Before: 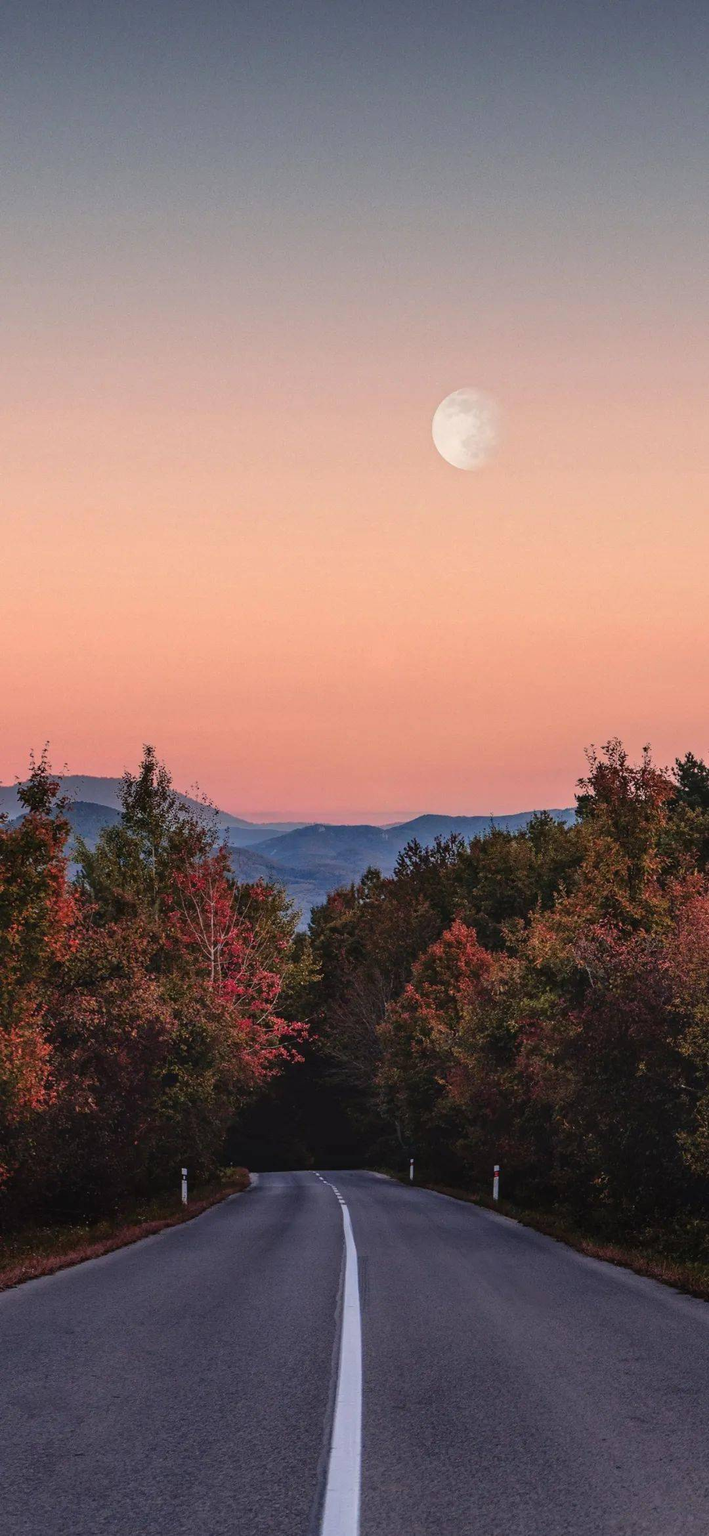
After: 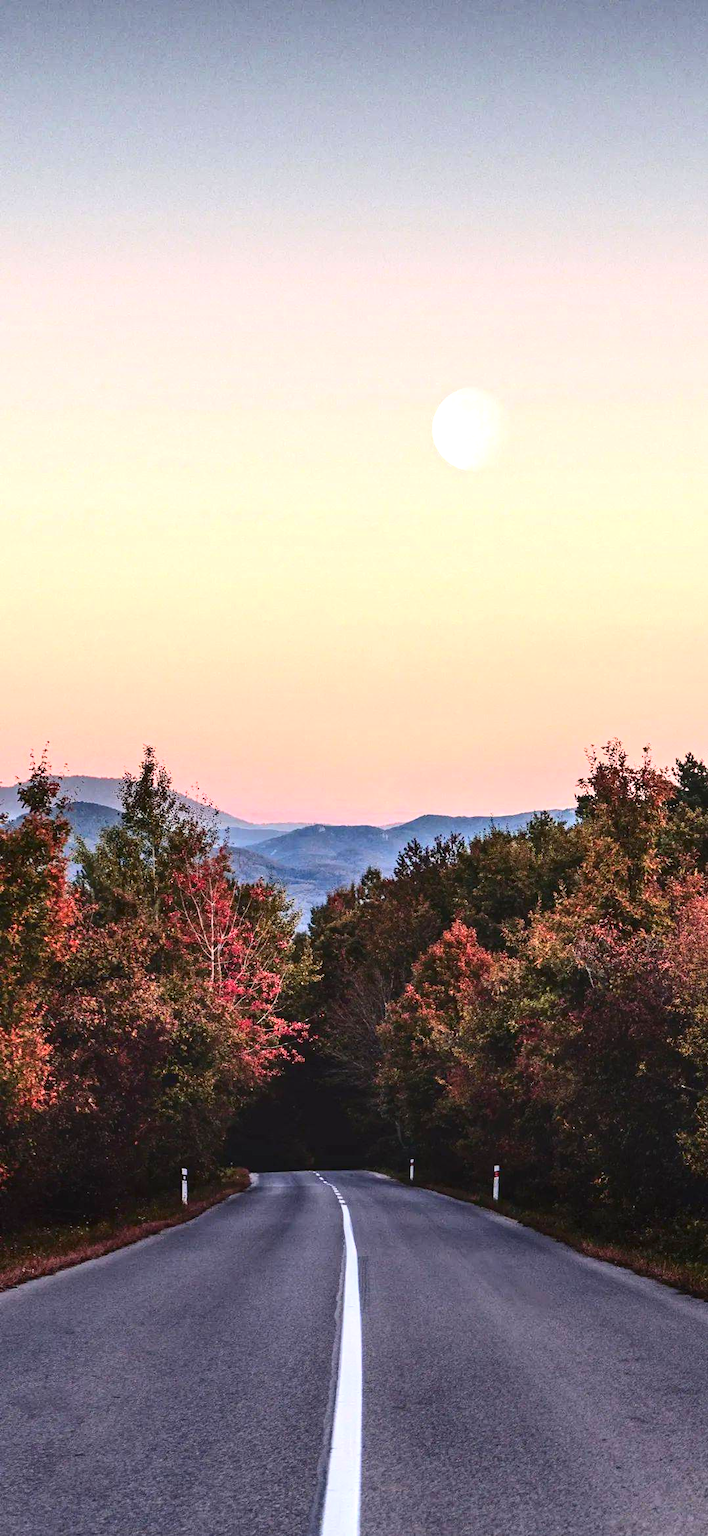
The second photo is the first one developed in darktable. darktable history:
exposure: black level correction 0, exposure 1.101 EV, compensate exposure bias true, compensate highlight preservation false
contrast brightness saturation: contrast 0.22
